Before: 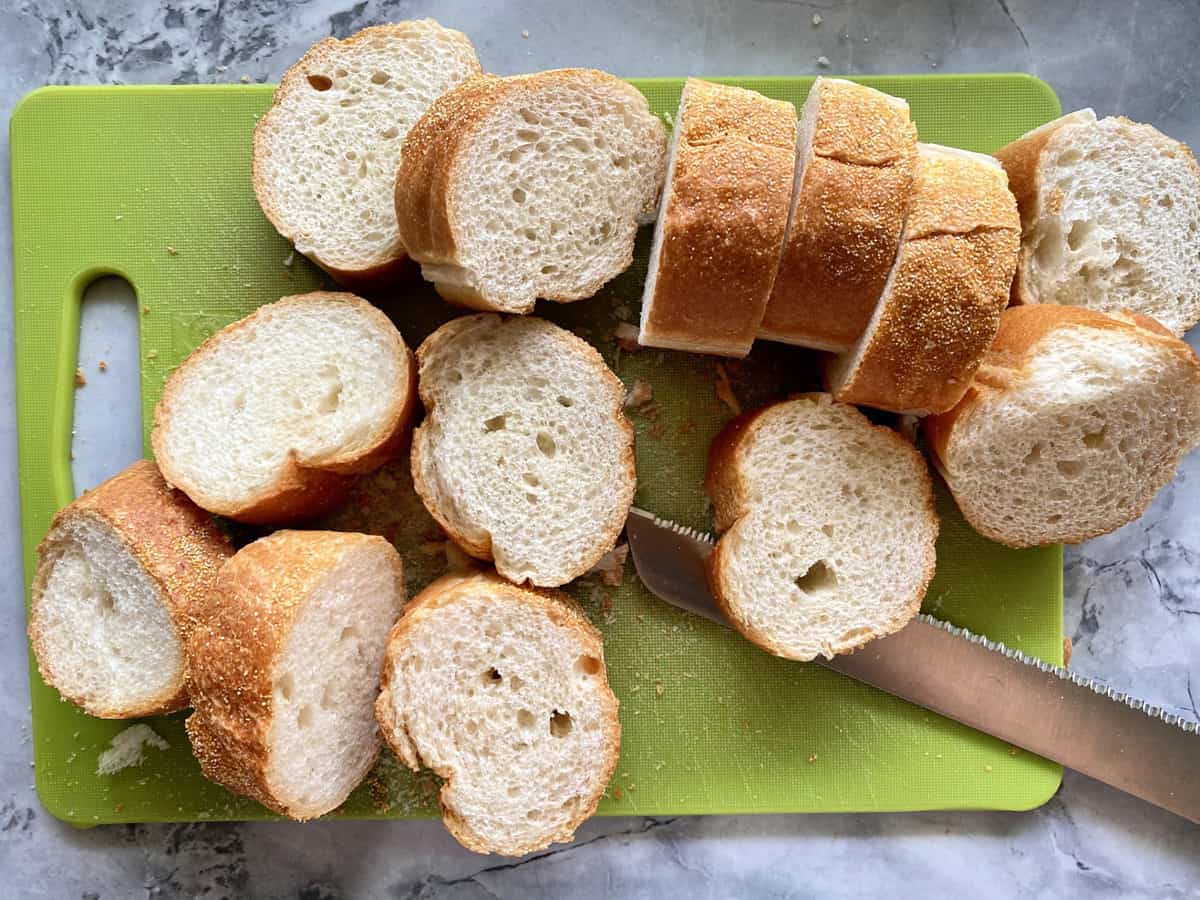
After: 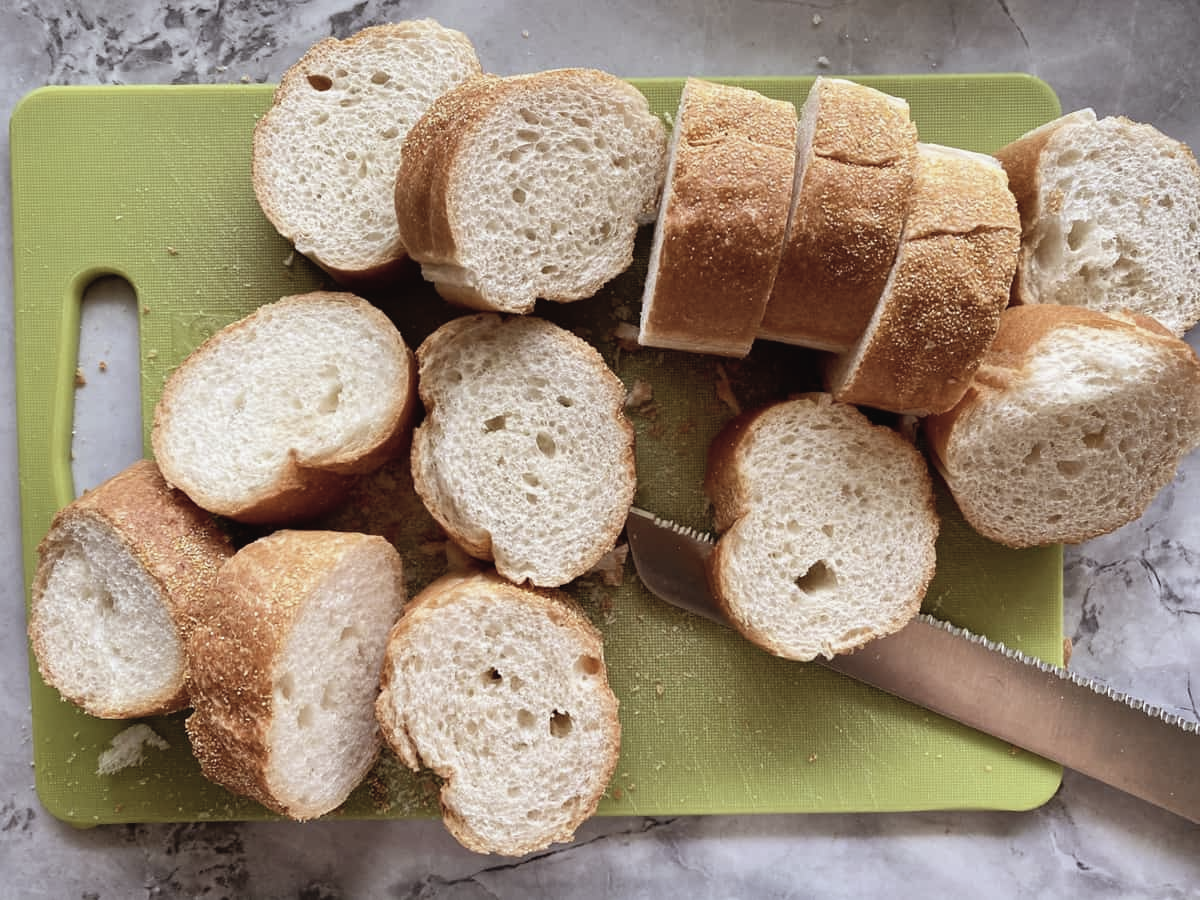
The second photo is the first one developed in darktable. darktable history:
rgb levels: mode RGB, independent channels, levels [[0, 0.5, 1], [0, 0.521, 1], [0, 0.536, 1]]
contrast brightness saturation: contrast -0.05, saturation -0.41
